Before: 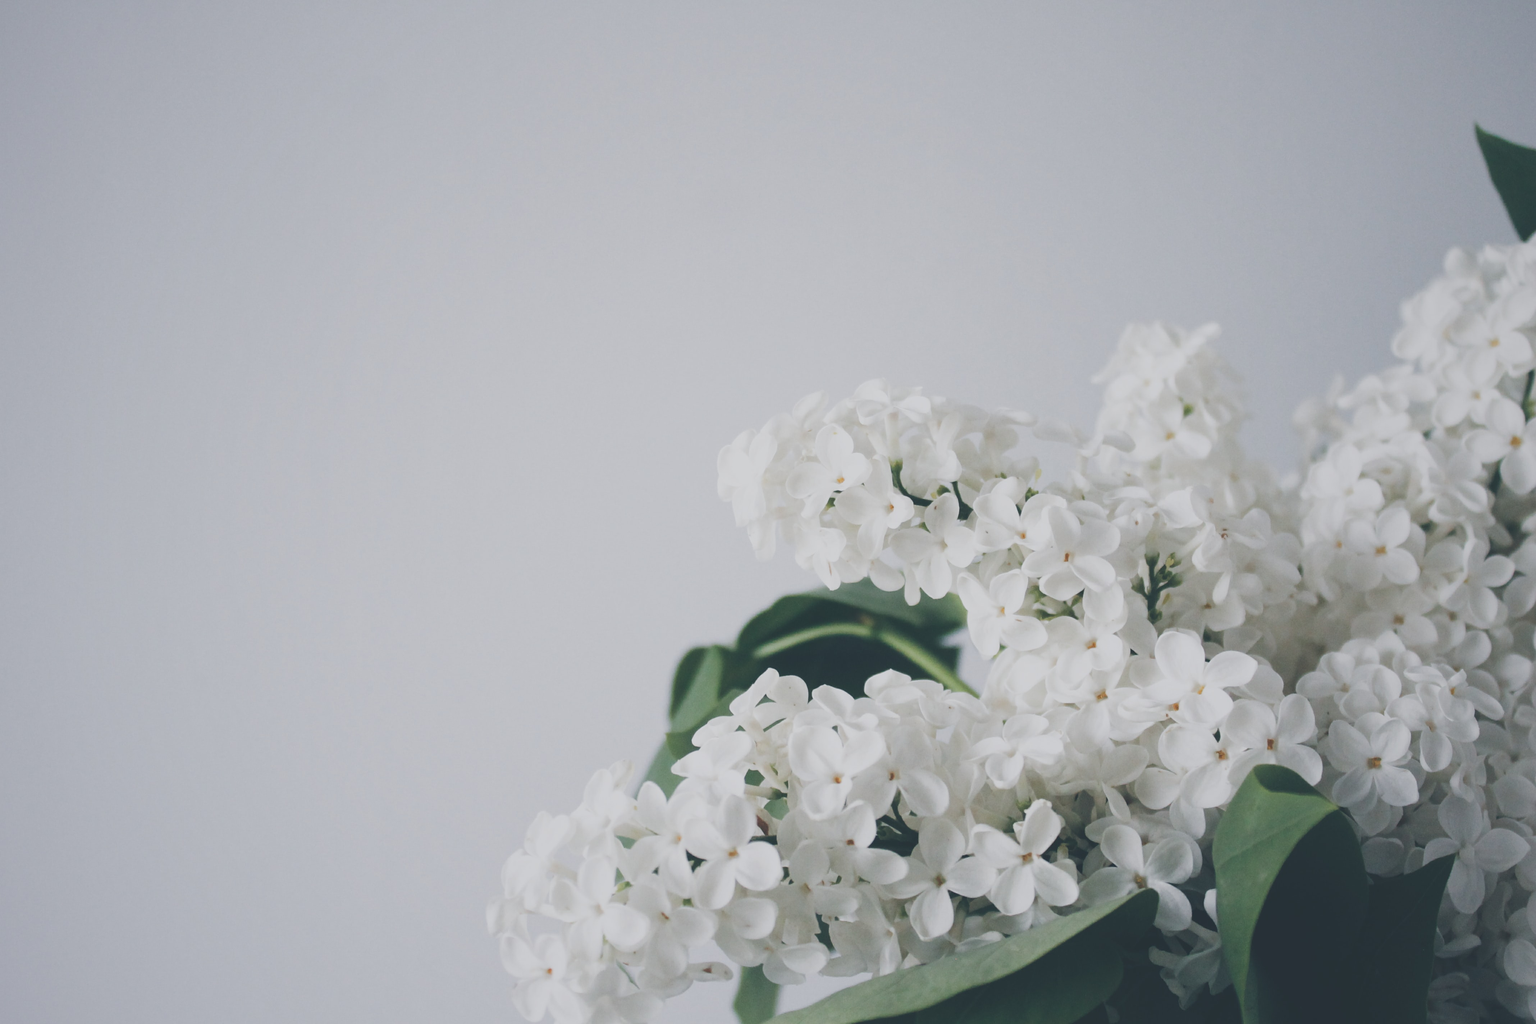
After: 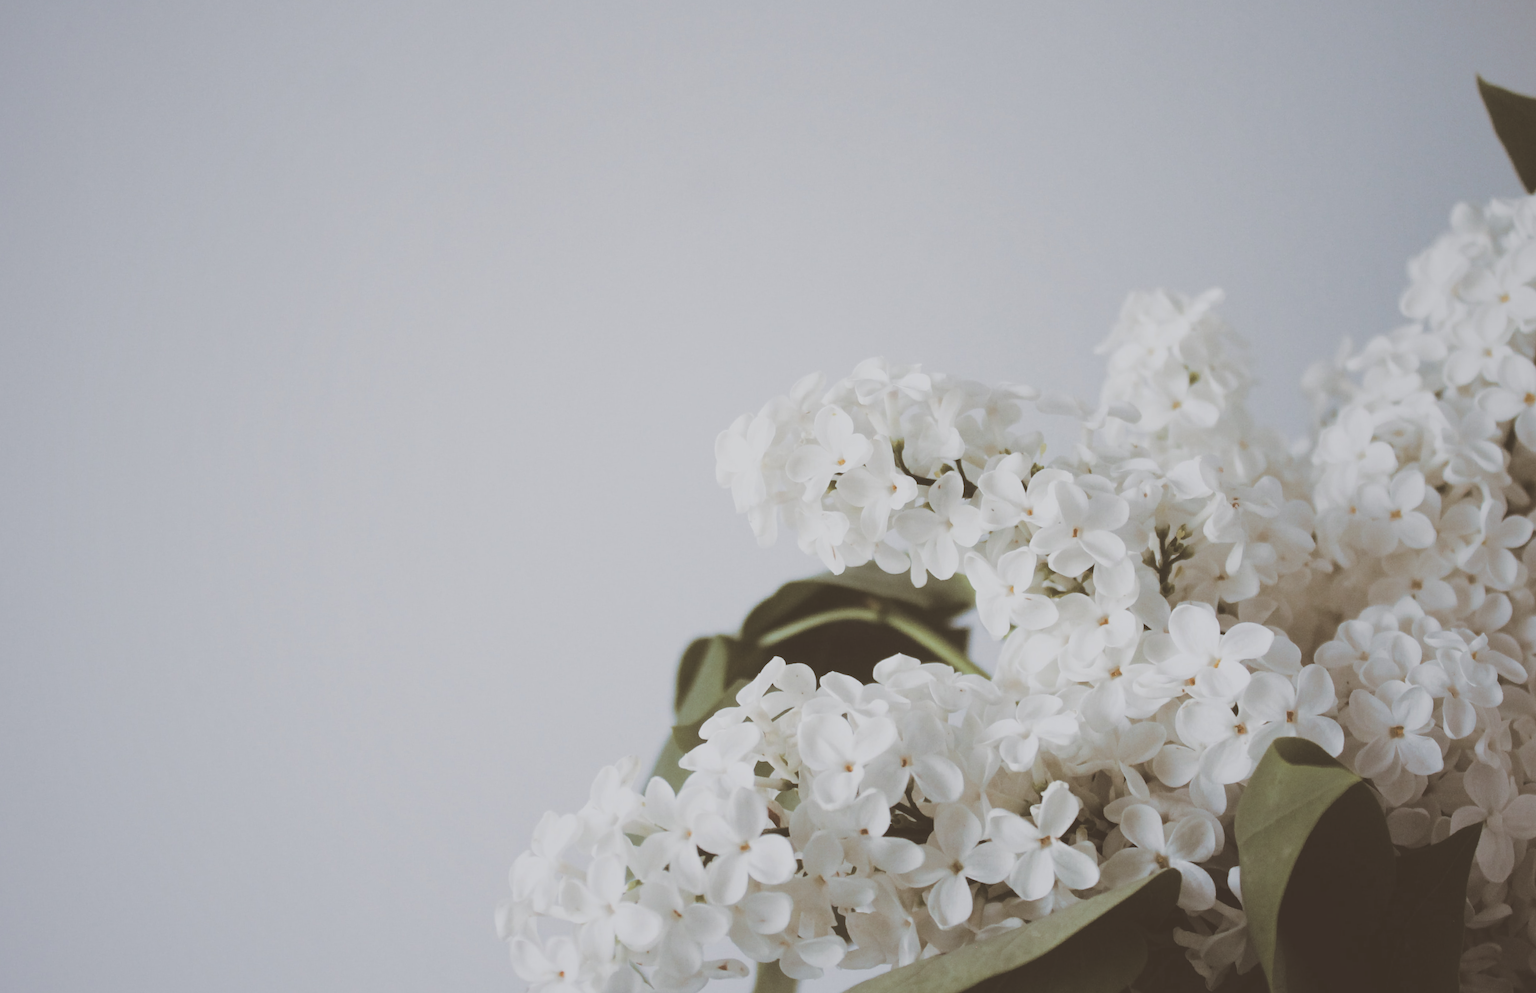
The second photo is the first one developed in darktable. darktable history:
split-toning: shadows › hue 32.4°, shadows › saturation 0.51, highlights › hue 180°, highlights › saturation 0, balance -60.17, compress 55.19%
rotate and perspective: rotation -2°, crop left 0.022, crop right 0.978, crop top 0.049, crop bottom 0.951
